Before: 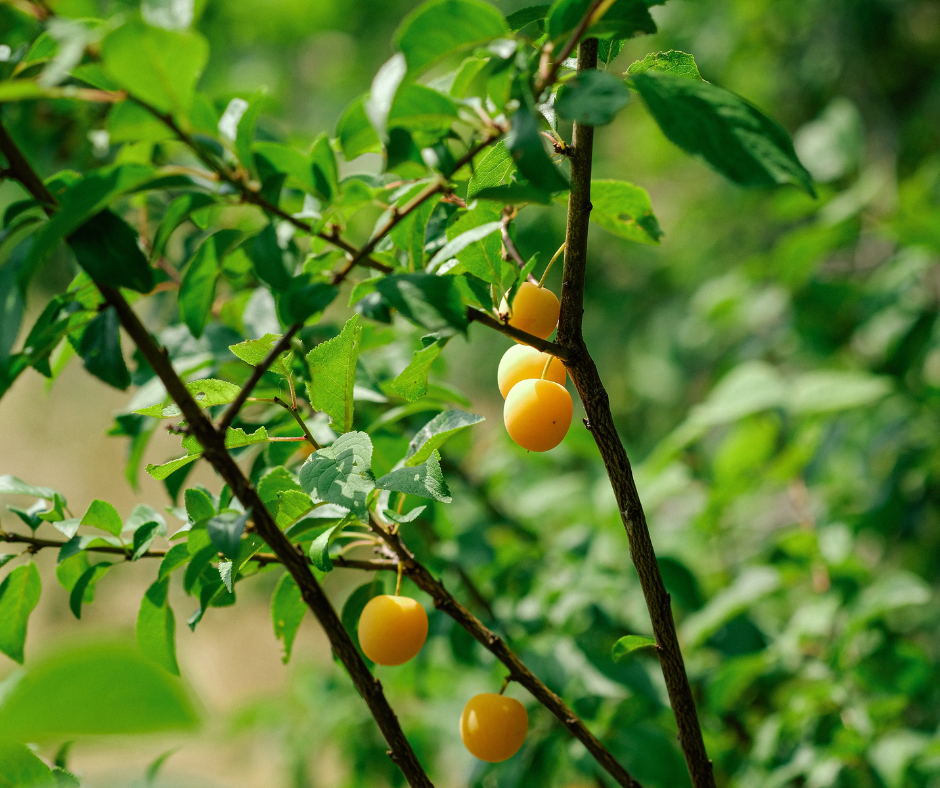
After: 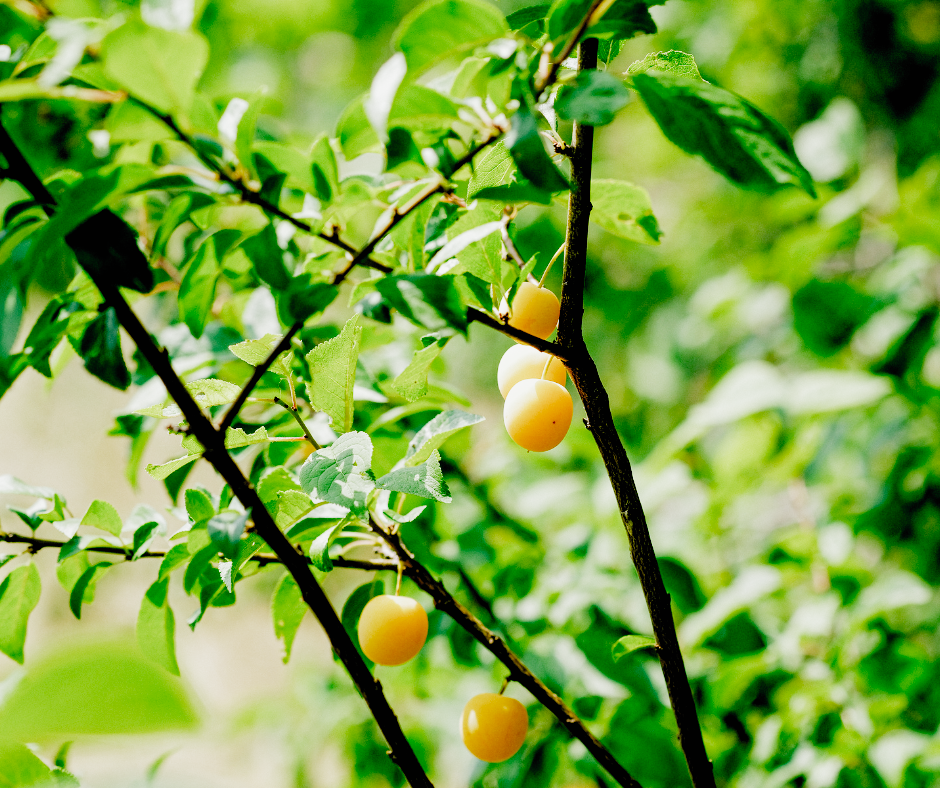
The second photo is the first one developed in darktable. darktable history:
filmic rgb: black relative exposure -2.85 EV, white relative exposure 4.56 EV, hardness 1.77, contrast 1.25, preserve chrominance no, color science v5 (2021)
exposure: black level correction 0, exposure 1.2 EV, compensate exposure bias true, compensate highlight preservation false
